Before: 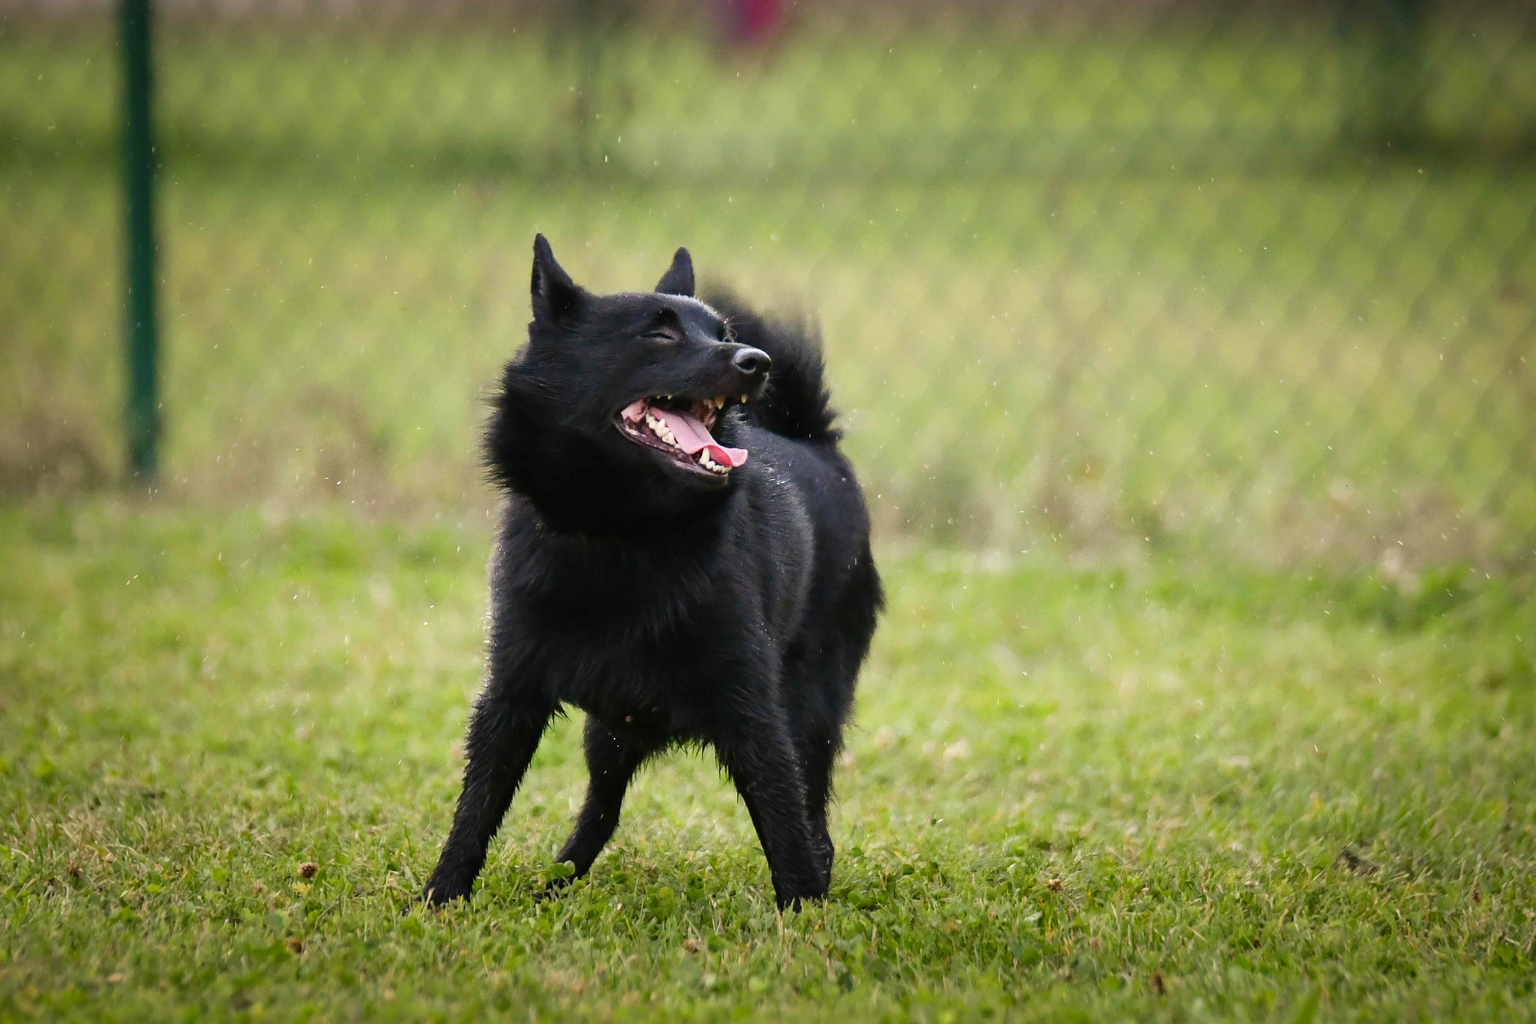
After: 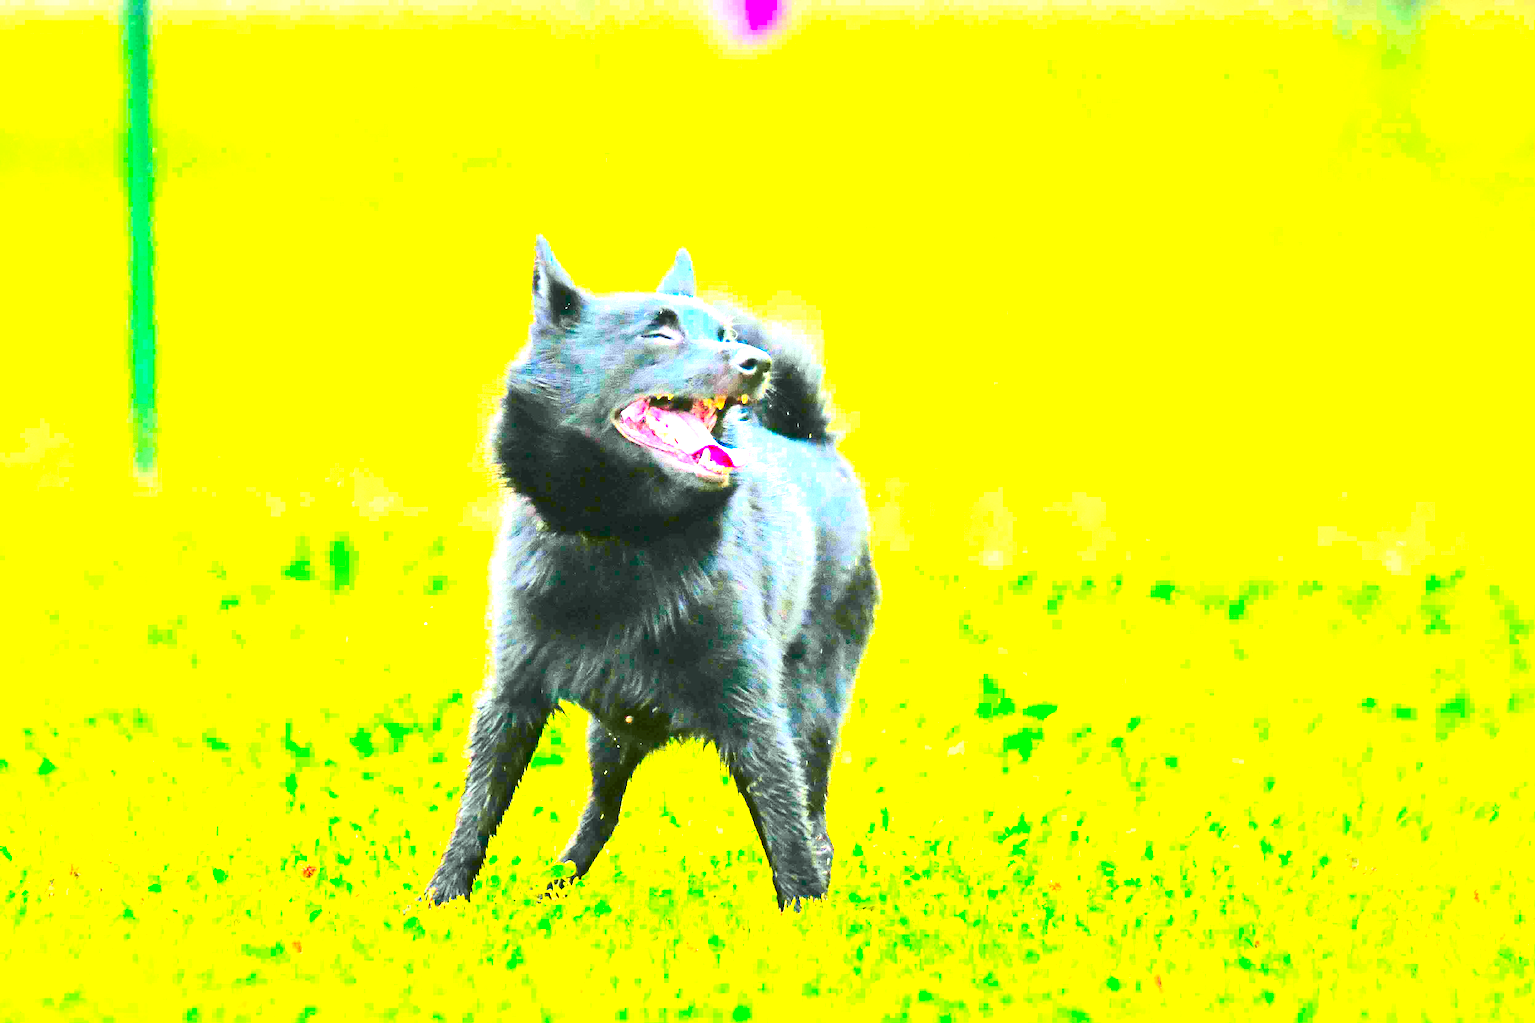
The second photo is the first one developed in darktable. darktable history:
exposure: black level correction 0, exposure 4.053 EV, compensate highlight preservation false
color correction: highlights a* -7.62, highlights b* 1.24, shadows a* -3.21, saturation 1.41
color zones: curves: ch1 [(0.235, 0.558) (0.75, 0.5)]; ch2 [(0.25, 0.462) (0.749, 0.457)]
contrast brightness saturation: contrast 0.402, brightness 0.055, saturation 0.257
